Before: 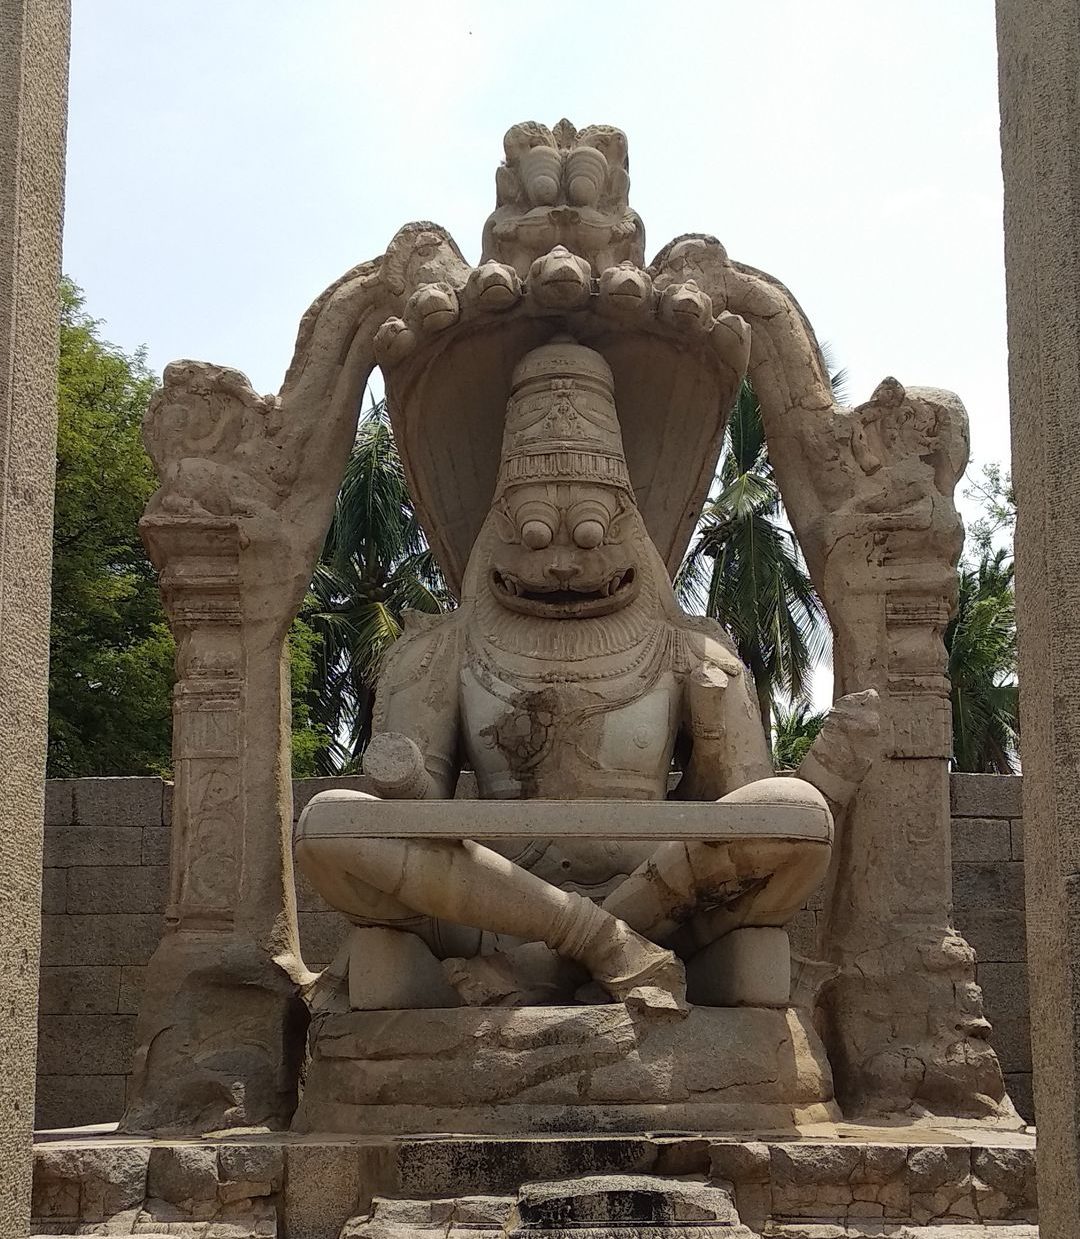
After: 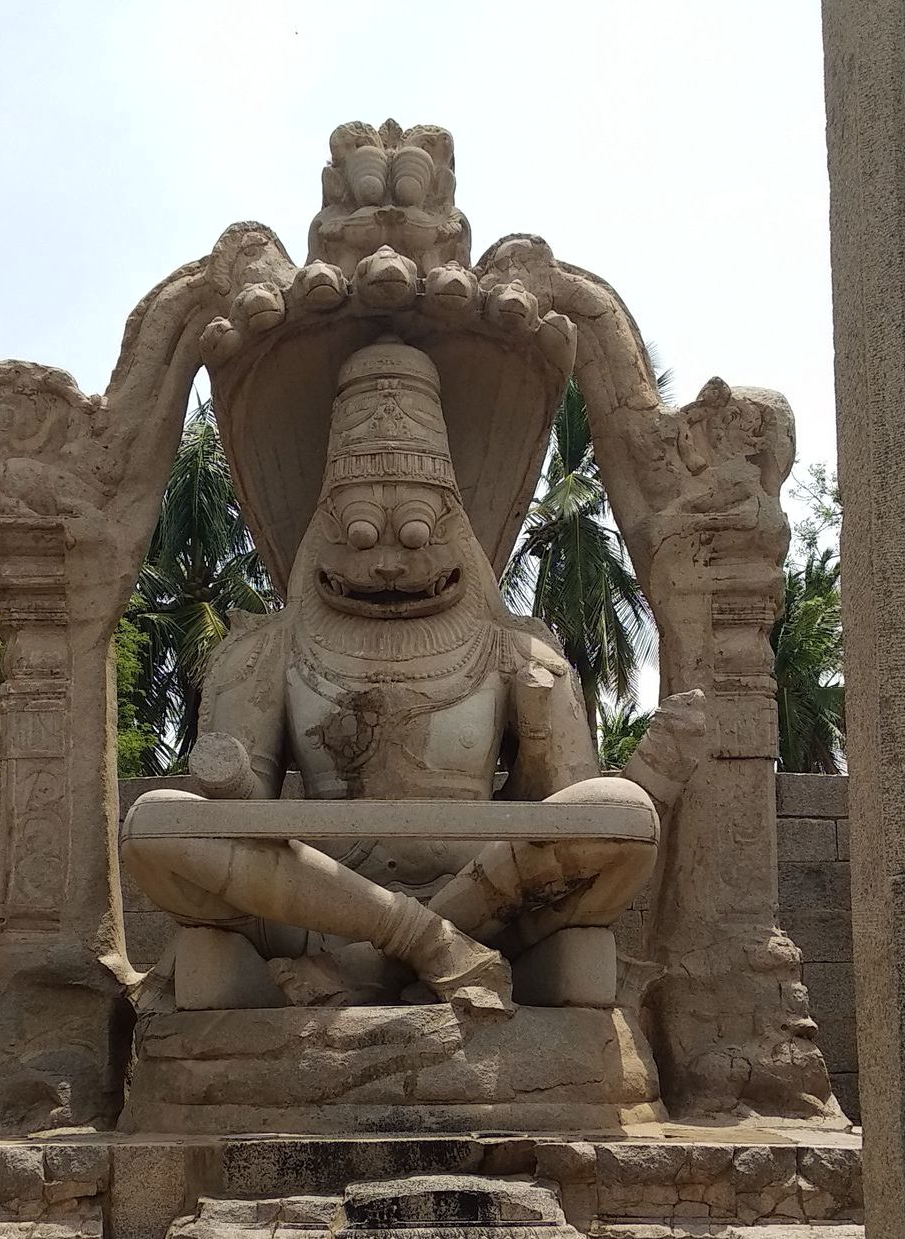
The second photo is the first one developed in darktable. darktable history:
color zones: curves: ch0 [(0.25, 0.5) (0.463, 0.627) (0.484, 0.637) (0.75, 0.5)]
crop: left 16.145%
